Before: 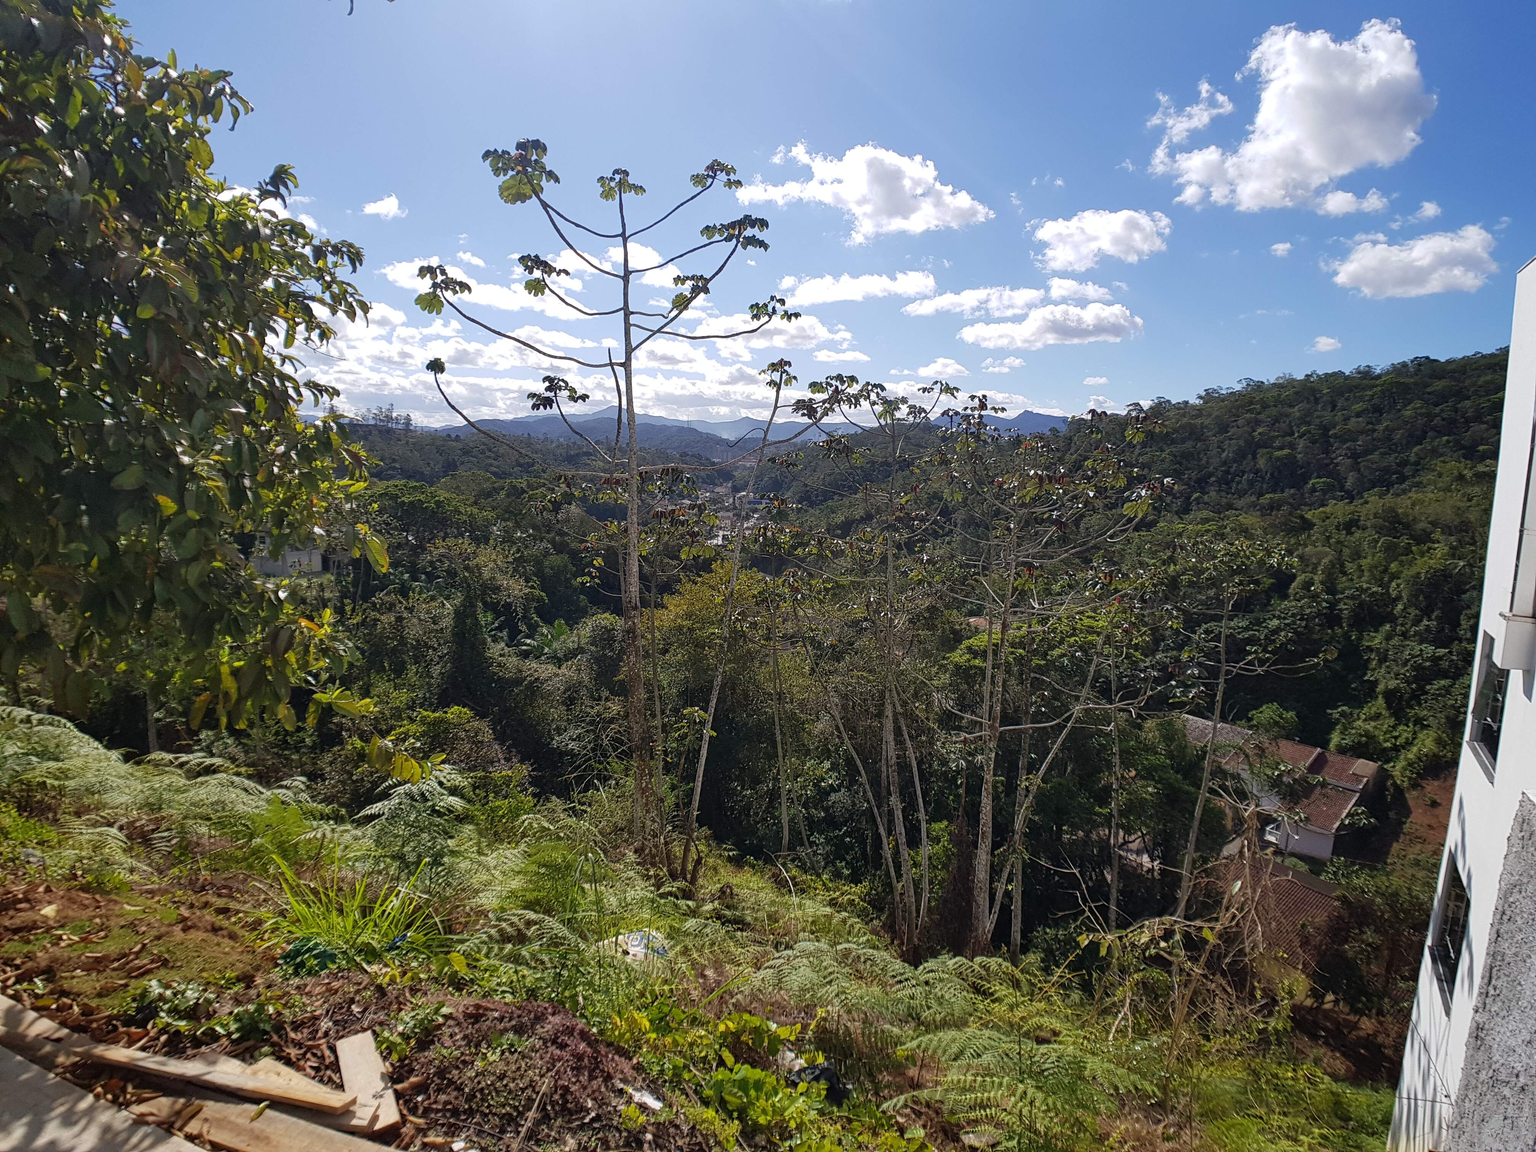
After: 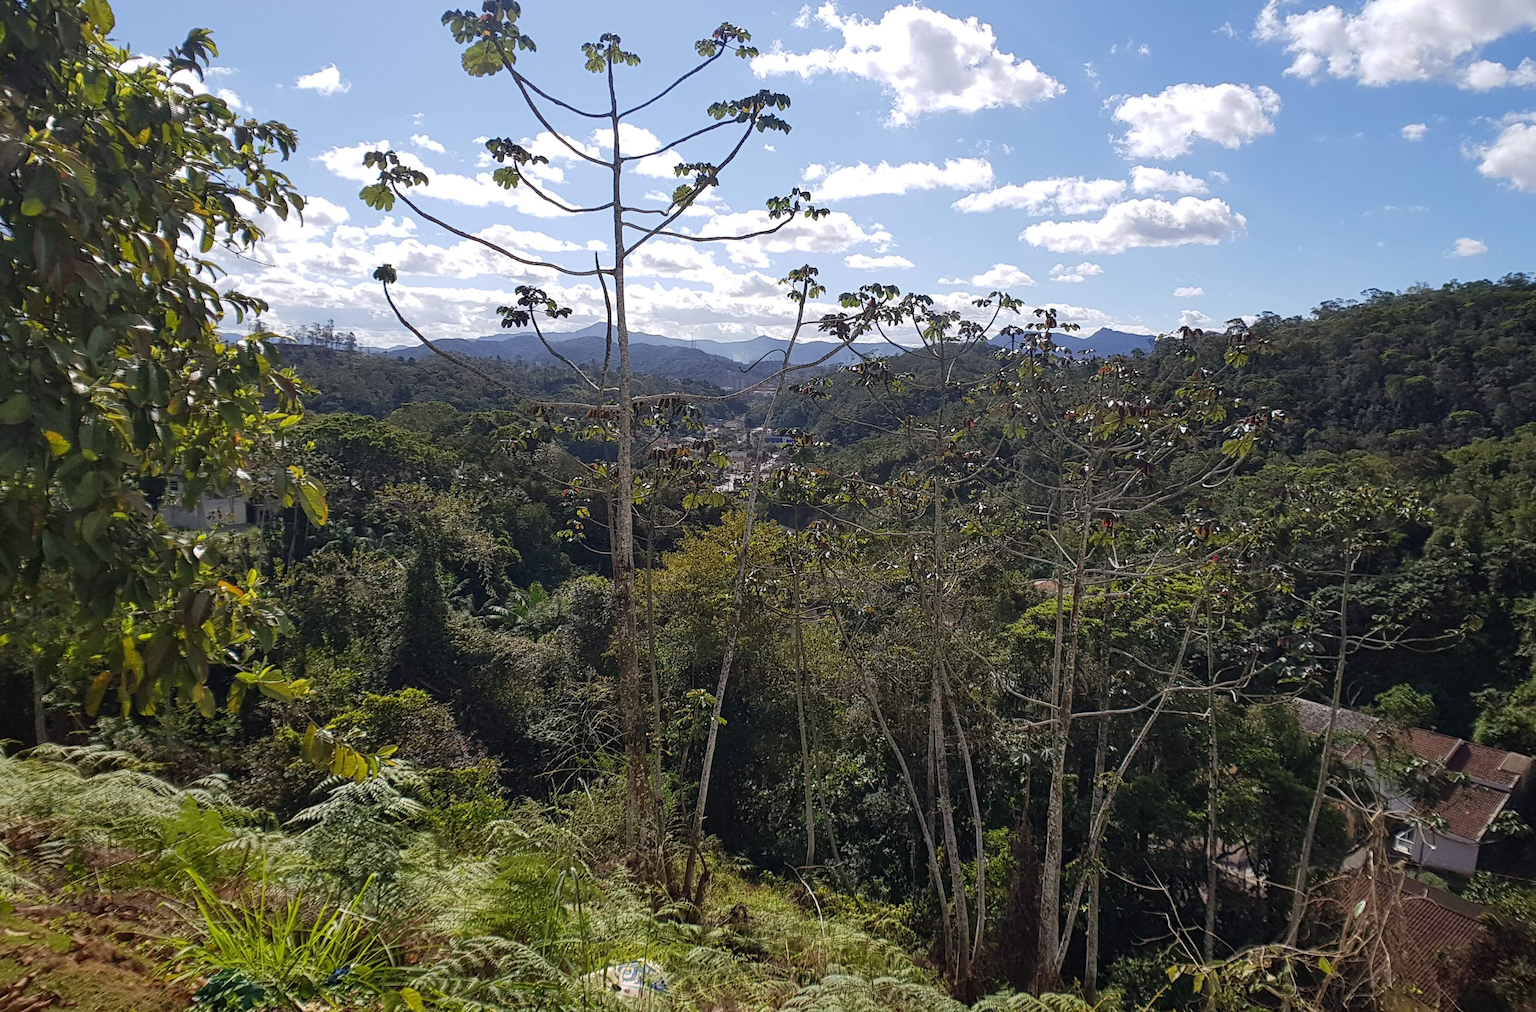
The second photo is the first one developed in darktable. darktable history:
crop: left 7.797%, top 12.29%, right 10.057%, bottom 15.464%
